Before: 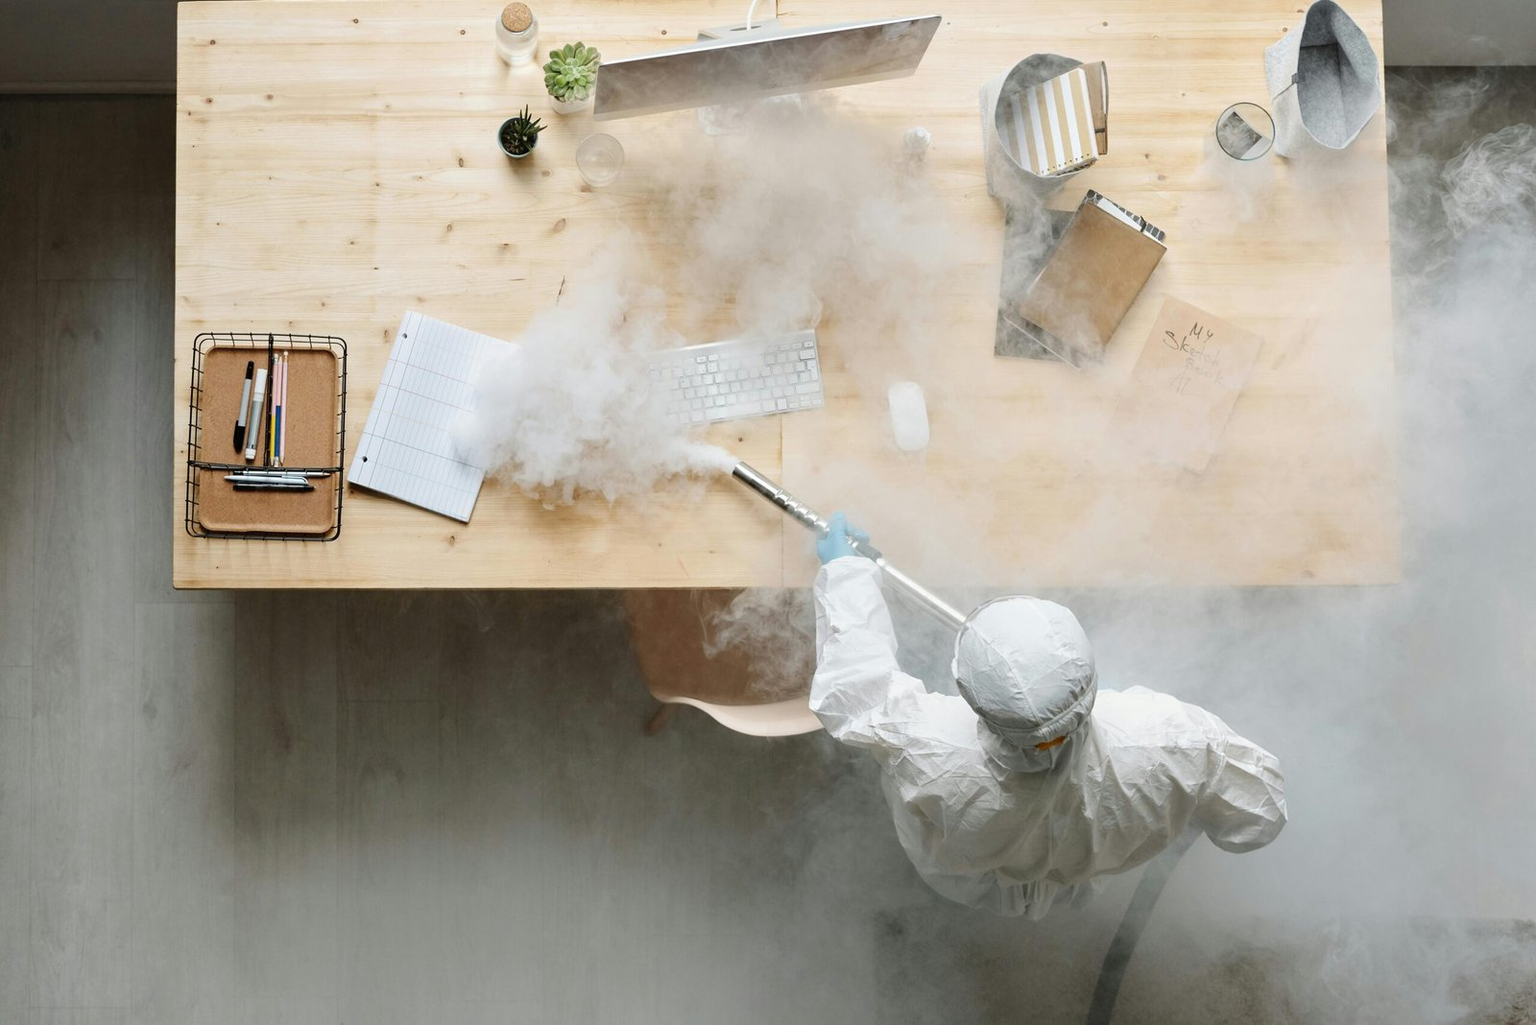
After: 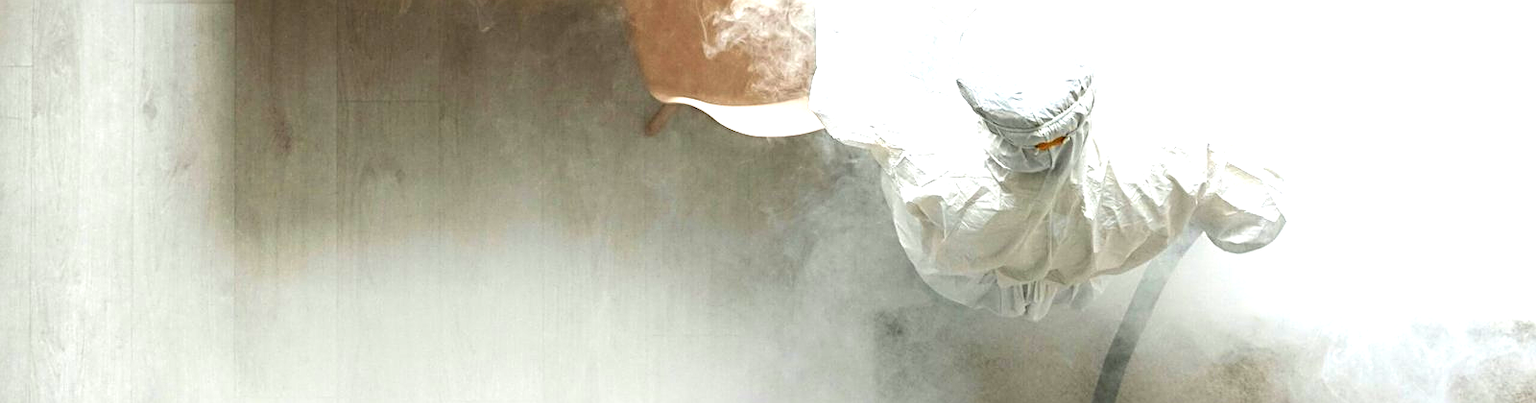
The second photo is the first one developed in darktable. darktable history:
crop and rotate: top 58.608%, bottom 2.056%
sharpen: radius 2.779
exposure: black level correction 0, exposure 1.525 EV, compensate exposure bias true, compensate highlight preservation false
velvia: strength 15.42%
